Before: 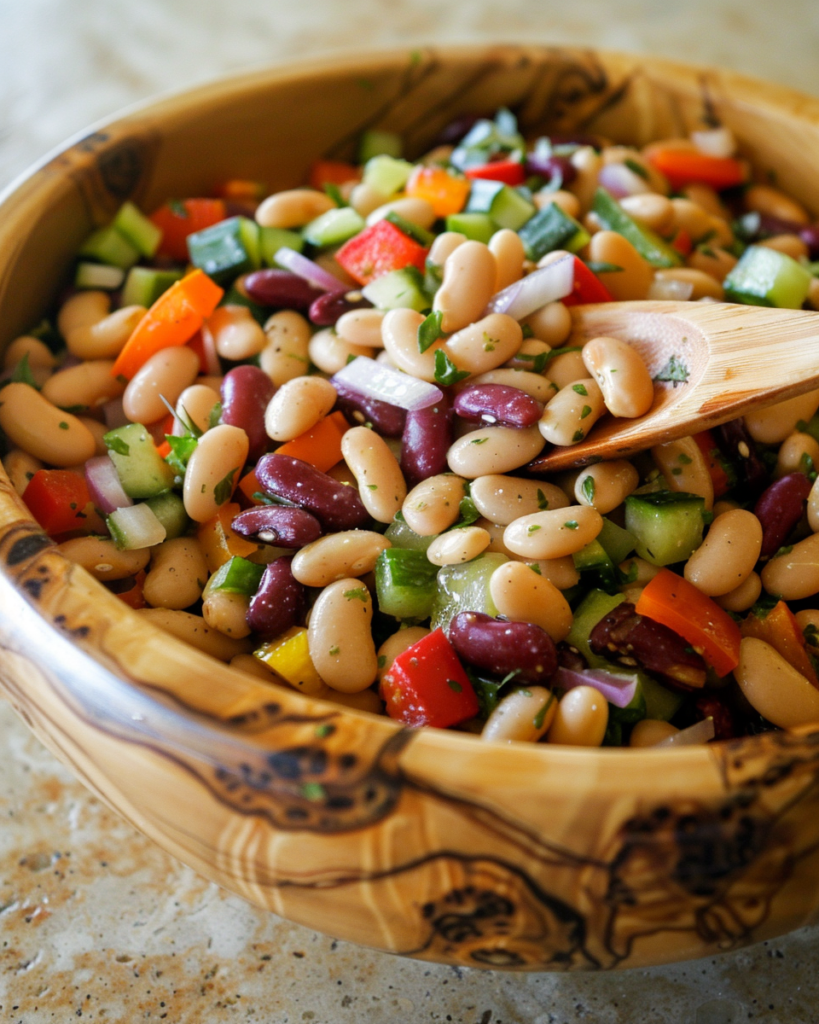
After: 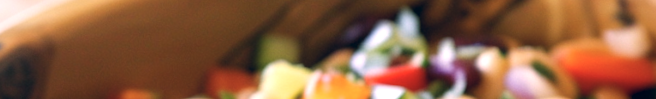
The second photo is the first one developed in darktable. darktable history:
crop and rotate: left 9.644%, top 9.491%, right 6.021%, bottom 80.509%
color correction: highlights a* 14.46, highlights b* 5.85, shadows a* -5.53, shadows b* -15.24, saturation 0.85
exposure: exposure 0.507 EV, compensate highlight preservation false
rotate and perspective: rotation 0.074°, lens shift (vertical) 0.096, lens shift (horizontal) -0.041, crop left 0.043, crop right 0.952, crop top 0.024, crop bottom 0.979
